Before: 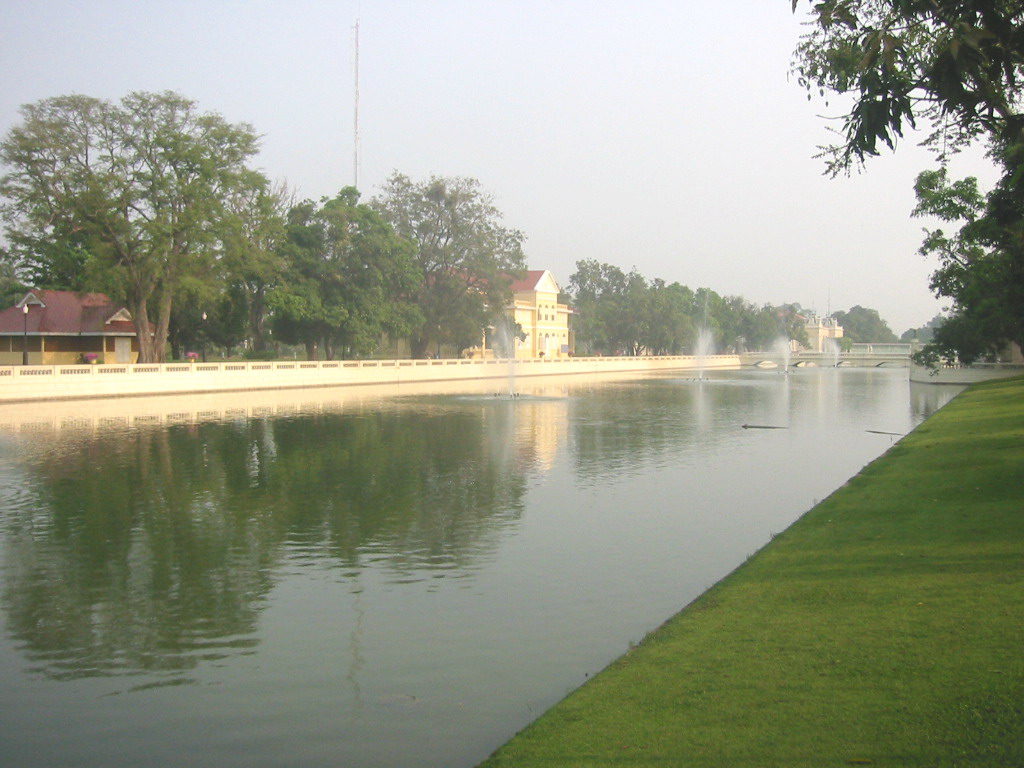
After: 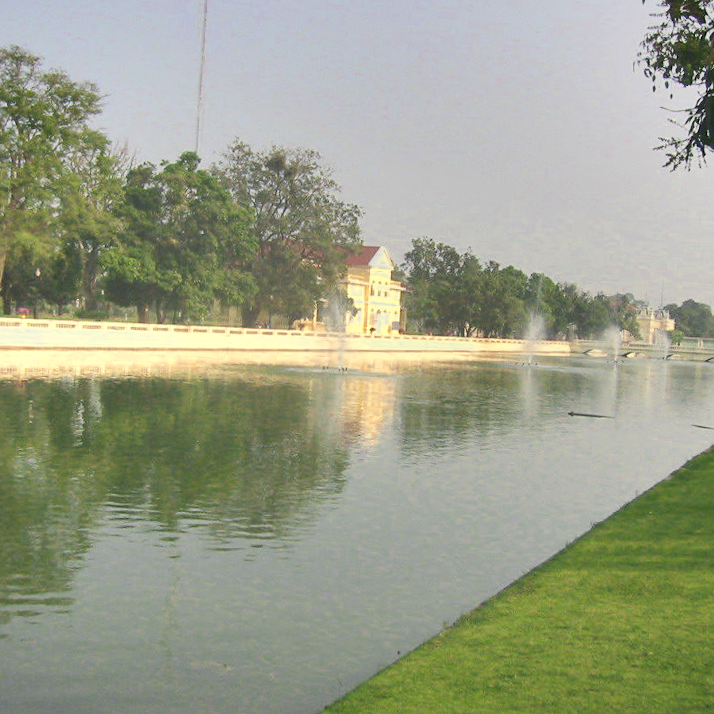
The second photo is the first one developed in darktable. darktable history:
exposure: black level correction 0, exposure 0.6 EV, compensate highlight preservation false
crop and rotate: angle -3.27°, left 14.277%, top 0.028%, right 10.766%, bottom 0.028%
color zones: curves: ch0 [(0, 0.485) (0.178, 0.476) (0.261, 0.623) (0.411, 0.403) (0.708, 0.603) (0.934, 0.412)]; ch1 [(0.003, 0.485) (0.149, 0.496) (0.229, 0.584) (0.326, 0.551) (0.484, 0.262) (0.757, 0.643)]
shadows and highlights: radius 108.52, shadows 44.07, highlights -67.8, low approximation 0.01, soften with gaussian
sharpen: amount 0.2
filmic rgb: black relative exposure -7.65 EV, white relative exposure 4.56 EV, hardness 3.61, color science v6 (2022)
